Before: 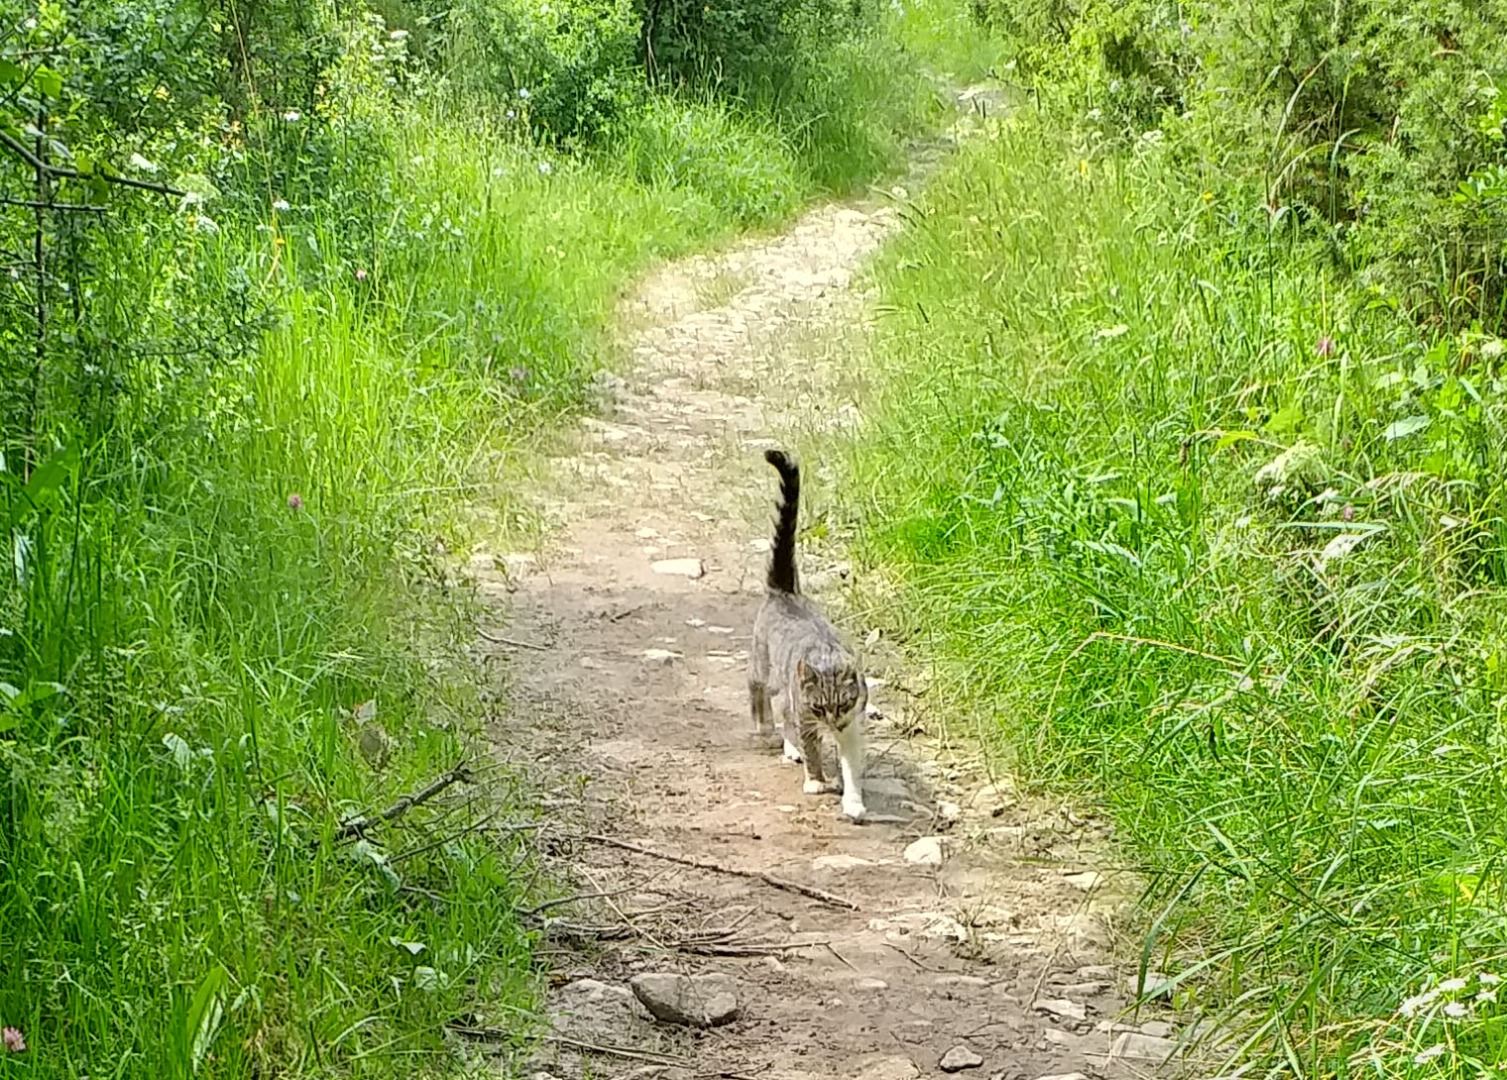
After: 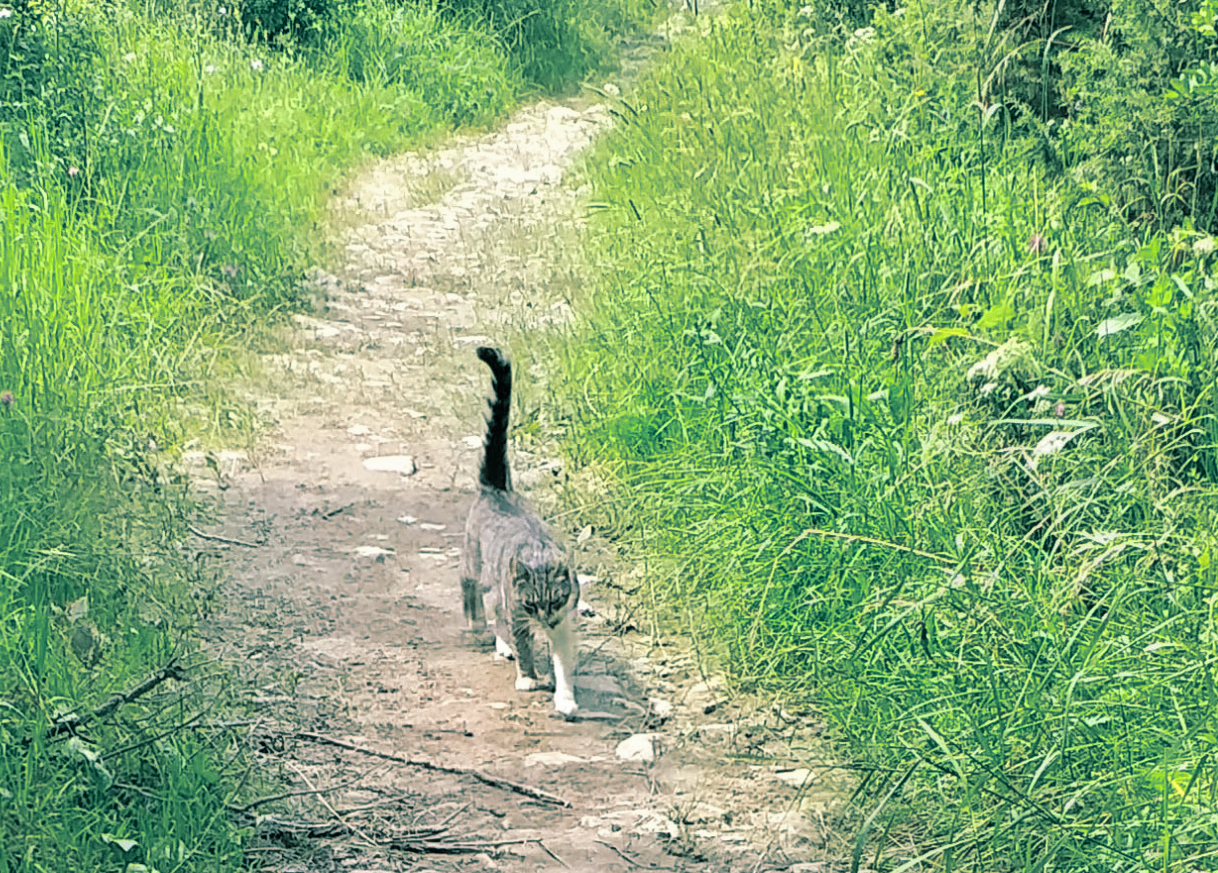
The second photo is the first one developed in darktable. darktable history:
crop: left 19.159%, top 9.58%, bottom 9.58%
color correction: highlights a* -0.137, highlights b* -5.91, shadows a* -0.137, shadows b* -0.137
split-toning: shadows › hue 186.43°, highlights › hue 49.29°, compress 30.29%
